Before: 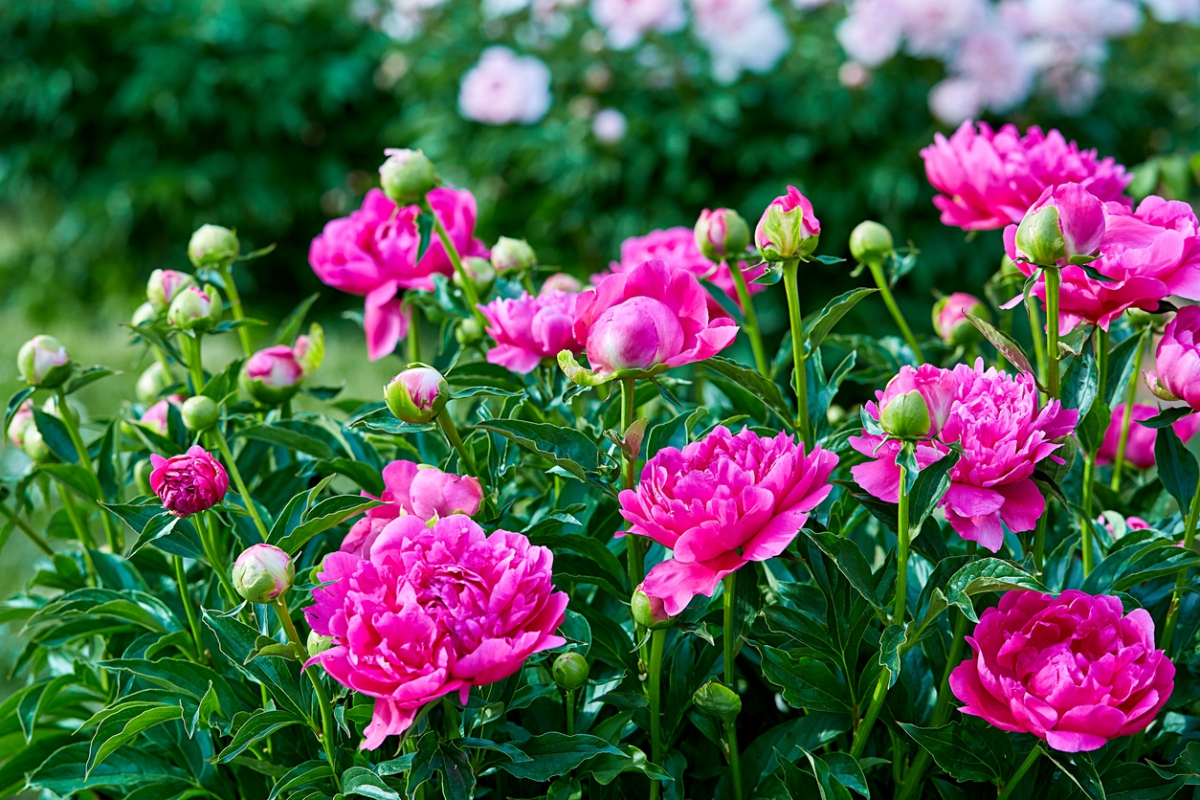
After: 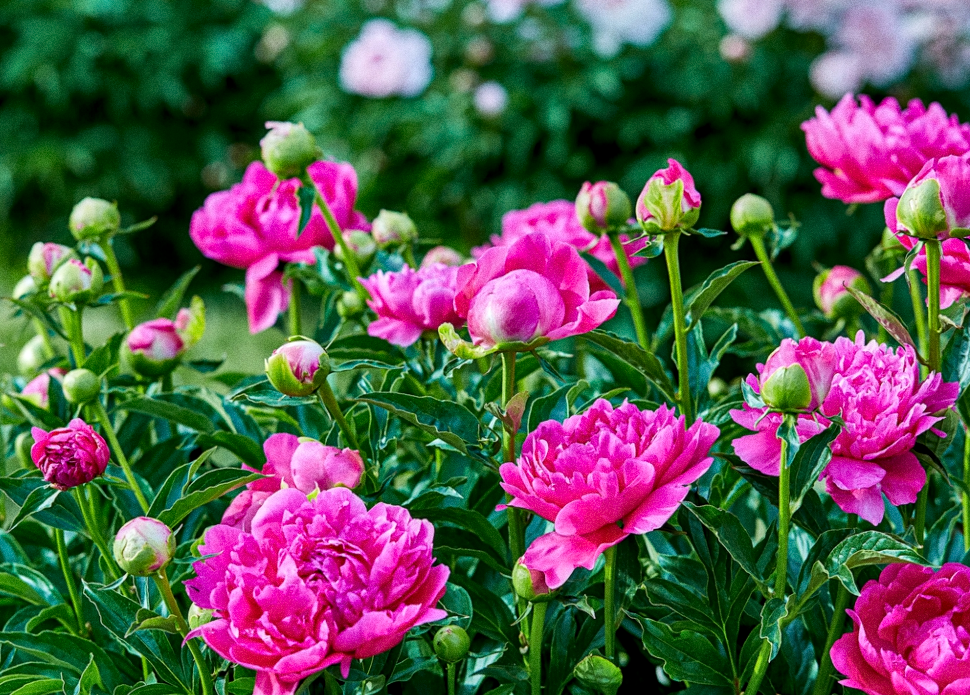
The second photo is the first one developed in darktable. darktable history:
crop: left 9.929%, top 3.475%, right 9.188%, bottom 9.529%
local contrast: on, module defaults
shadows and highlights: white point adjustment -3.64, highlights -63.34, highlights color adjustment 42%, soften with gaussian
grain: coarseness 0.09 ISO
